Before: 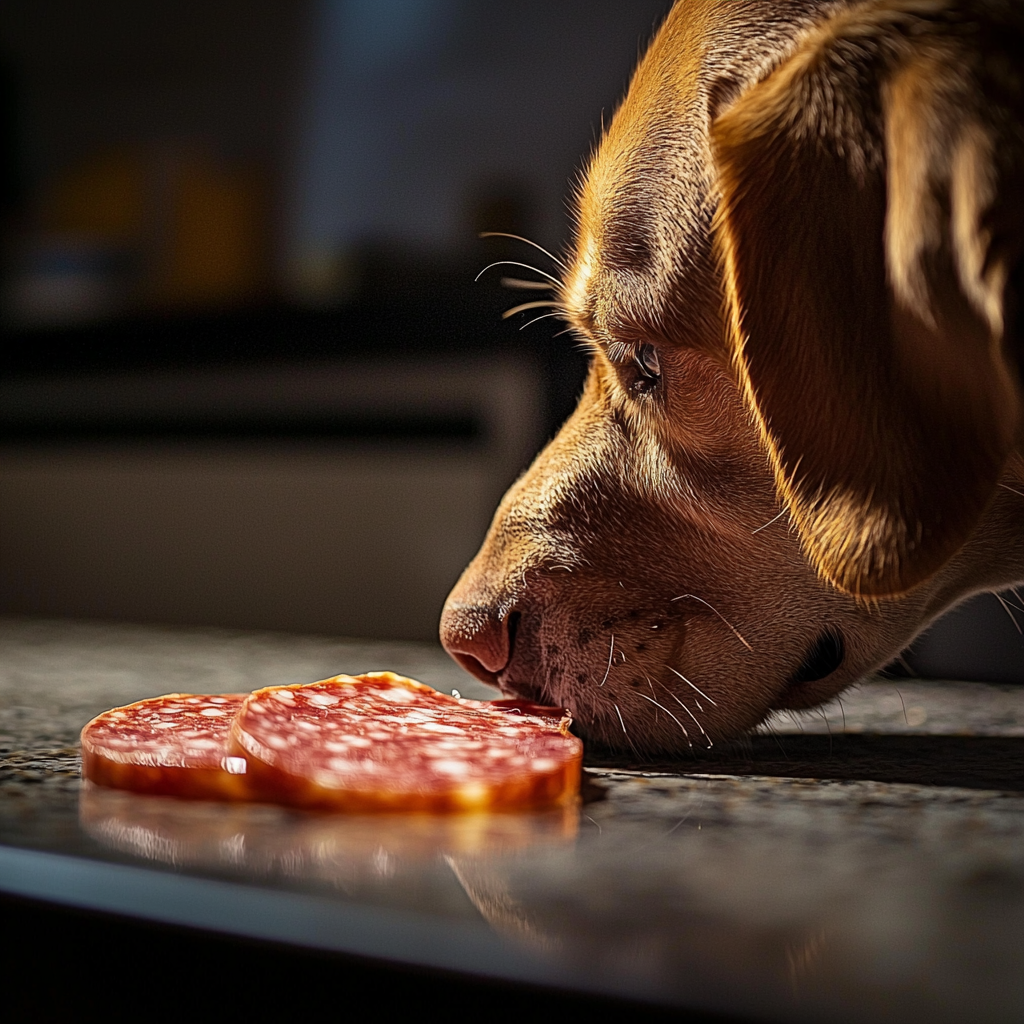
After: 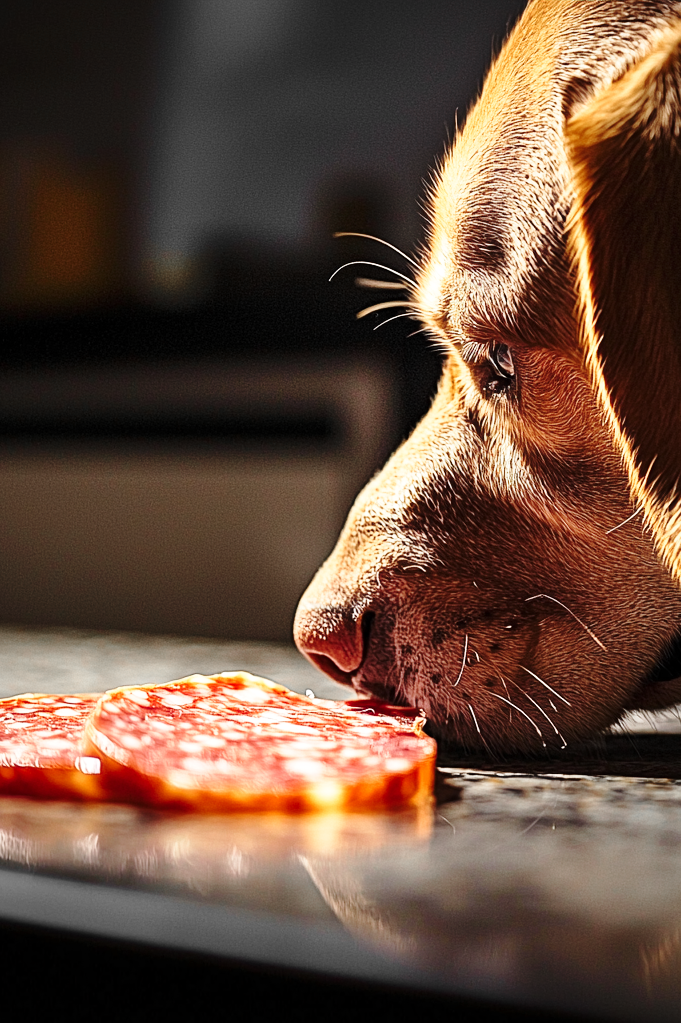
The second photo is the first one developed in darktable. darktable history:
exposure: exposure 0.203 EV, compensate highlight preservation false
base curve: curves: ch0 [(0, 0) (0.028, 0.03) (0.121, 0.232) (0.46, 0.748) (0.859, 0.968) (1, 1)], preserve colors none
color zones: curves: ch0 [(0, 0.447) (0.184, 0.543) (0.323, 0.476) (0.429, 0.445) (0.571, 0.443) (0.714, 0.451) (0.857, 0.452) (1, 0.447)]; ch1 [(0, 0.464) (0.176, 0.46) (0.287, 0.177) (0.429, 0.002) (0.571, 0) (0.714, 0) (0.857, 0) (1, 0.464)]
crop and rotate: left 14.301%, right 19.142%
